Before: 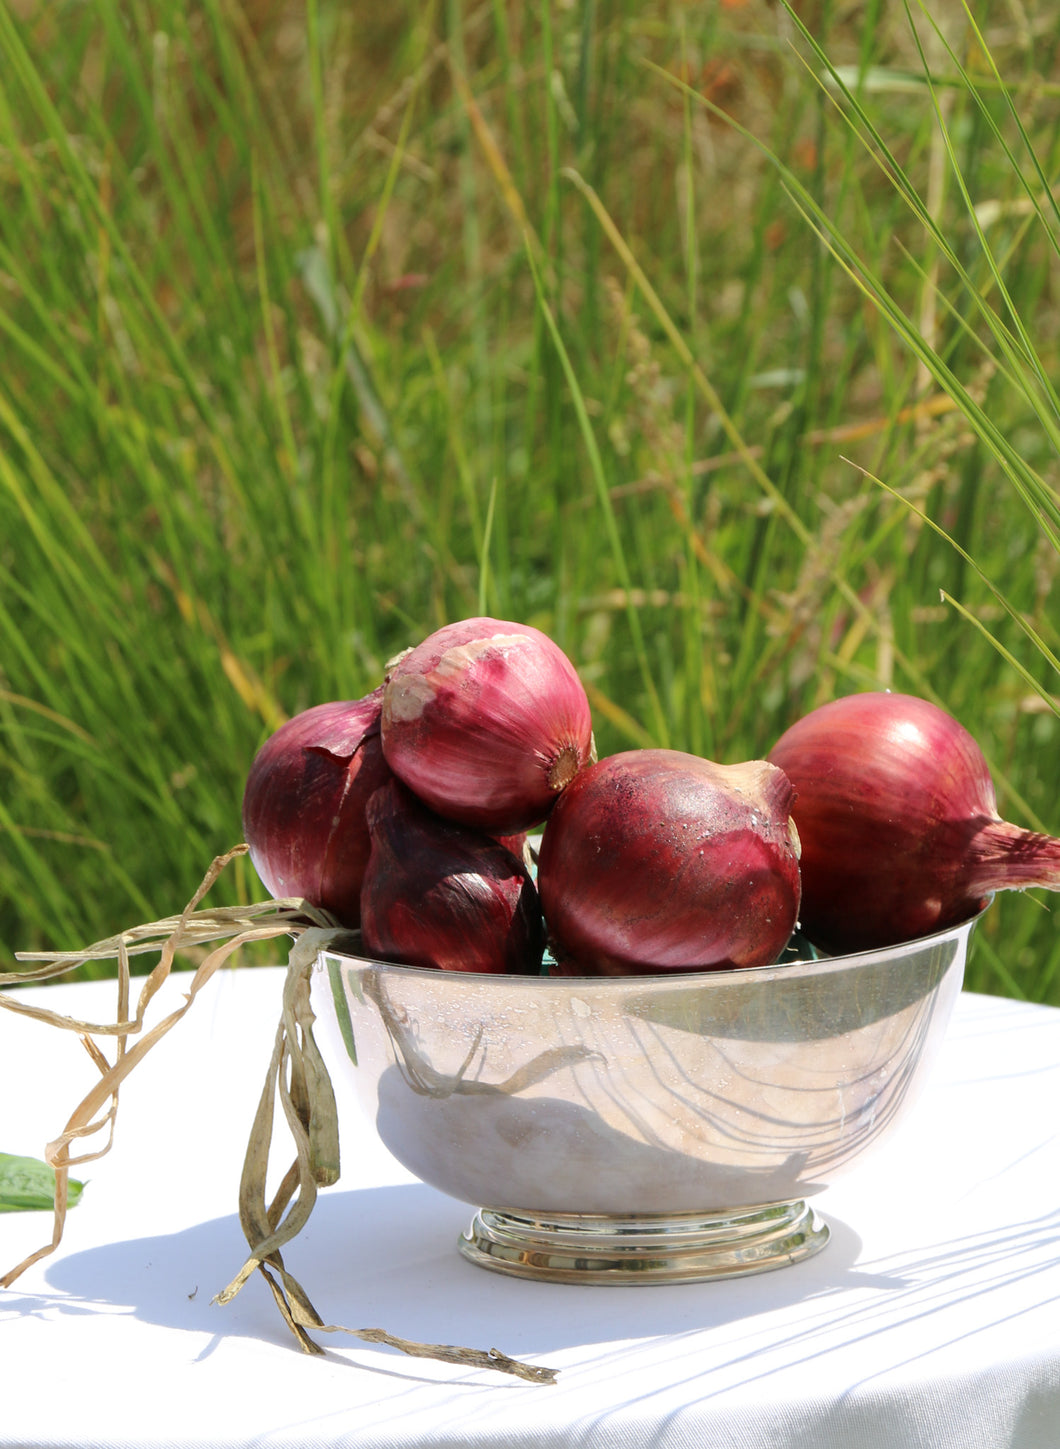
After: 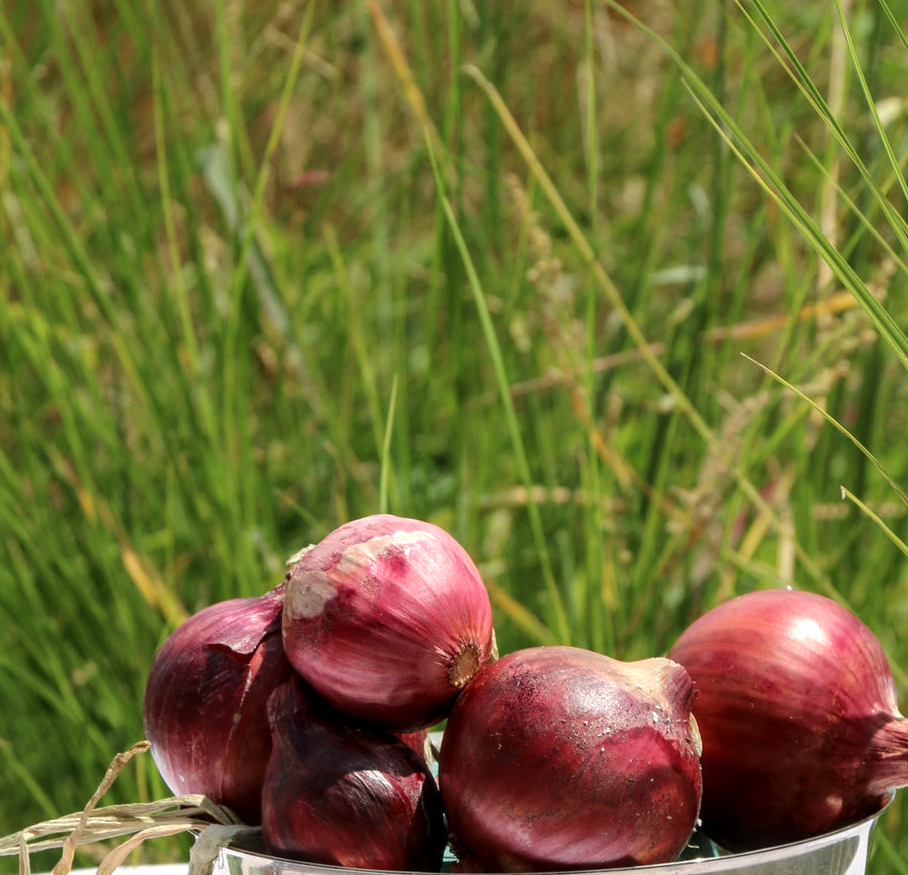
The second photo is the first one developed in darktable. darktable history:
crop and rotate: left 9.345%, top 7.22%, right 4.982%, bottom 32.331%
local contrast: detail 130%
